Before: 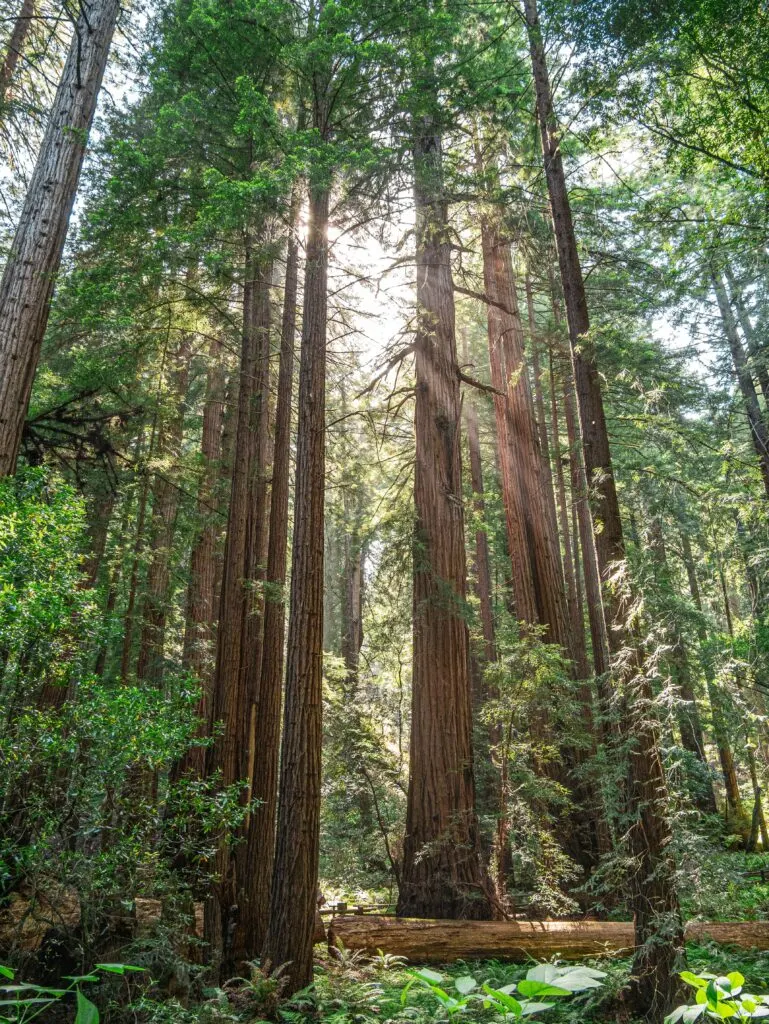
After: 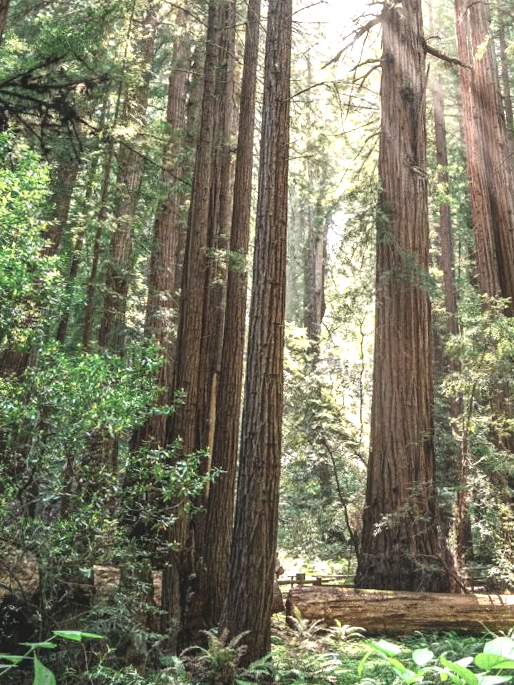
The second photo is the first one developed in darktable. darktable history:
exposure: black level correction -0.005, exposure 1 EV, compensate highlight preservation false
crop and rotate: angle -0.82°, left 3.85%, top 31.828%, right 27.992%
contrast brightness saturation: contrast 0.1, saturation -0.3
